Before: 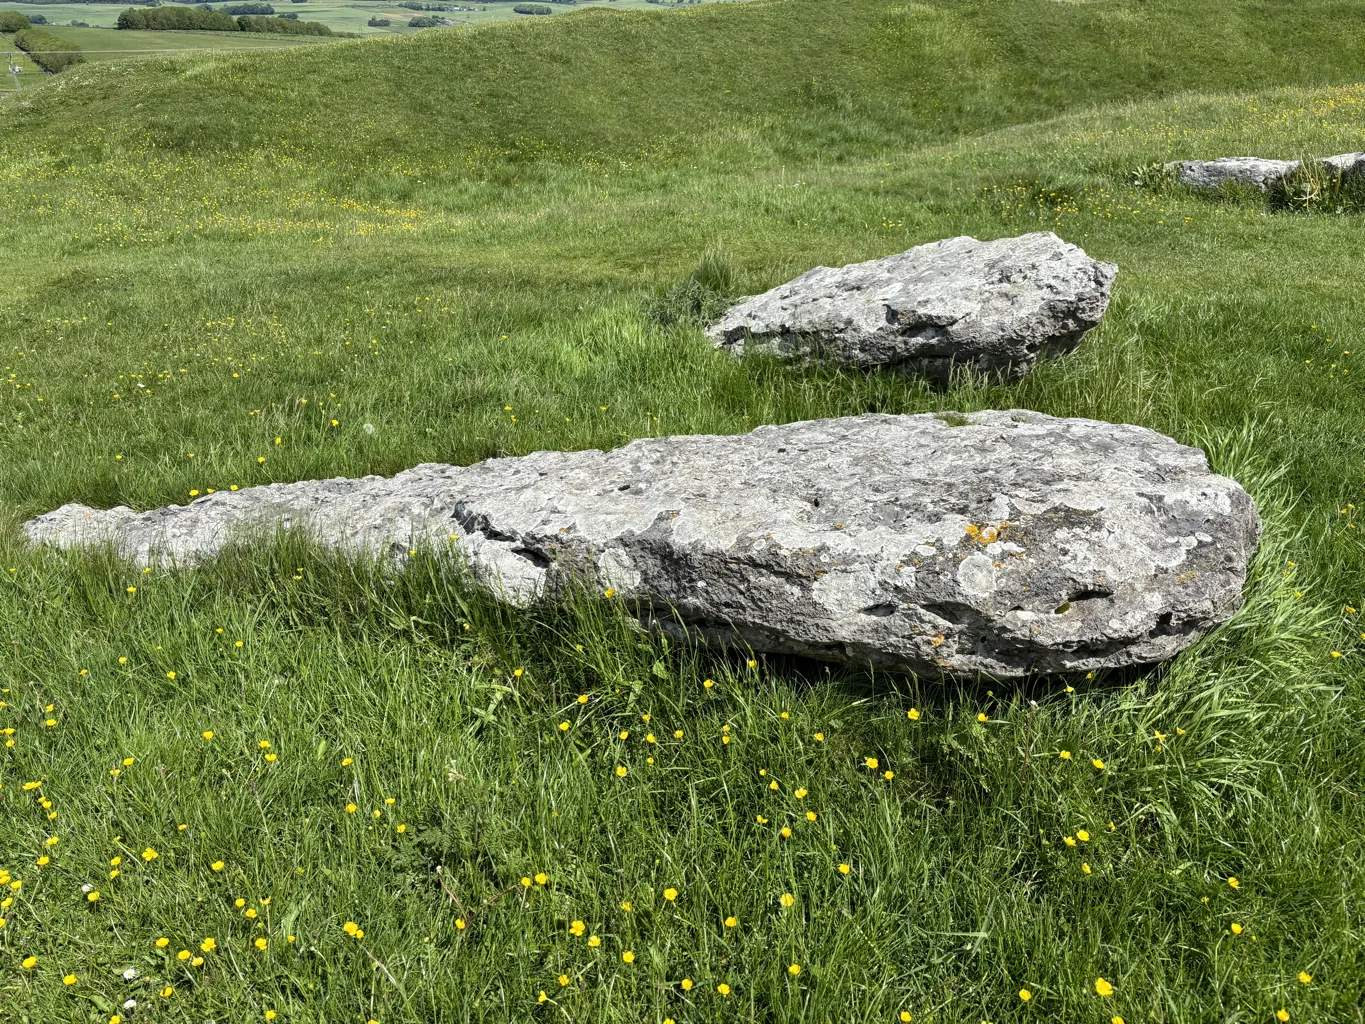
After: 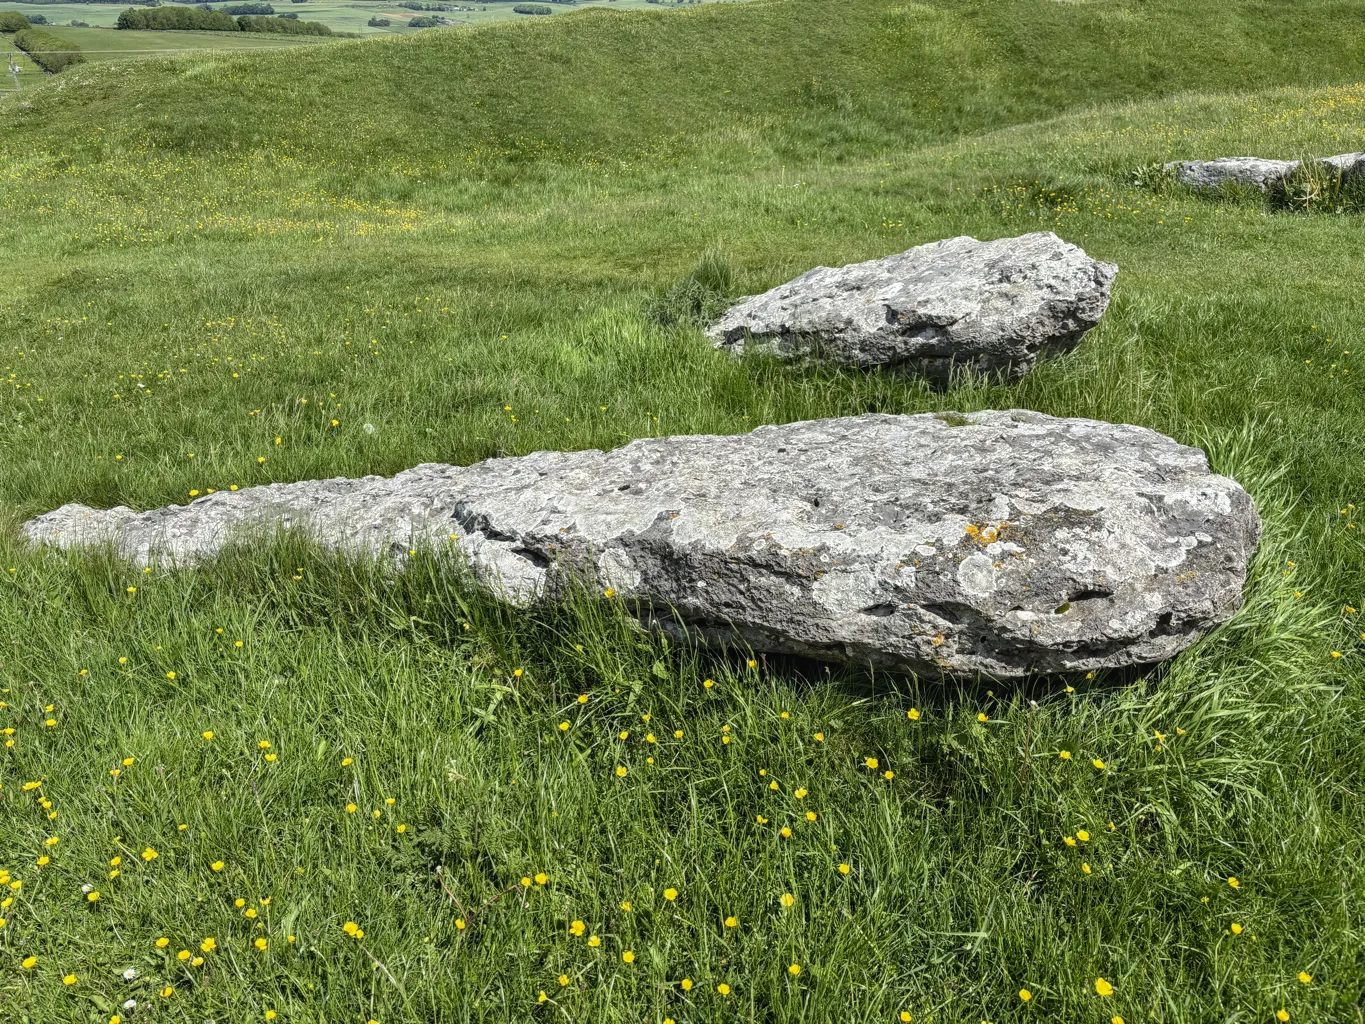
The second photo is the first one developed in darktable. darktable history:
tone equalizer: -8 EV -1.84 EV, -7 EV -1.16 EV, -6 EV -1.62 EV, smoothing diameter 25%, edges refinement/feathering 10, preserve details guided filter
local contrast: detail 110%
